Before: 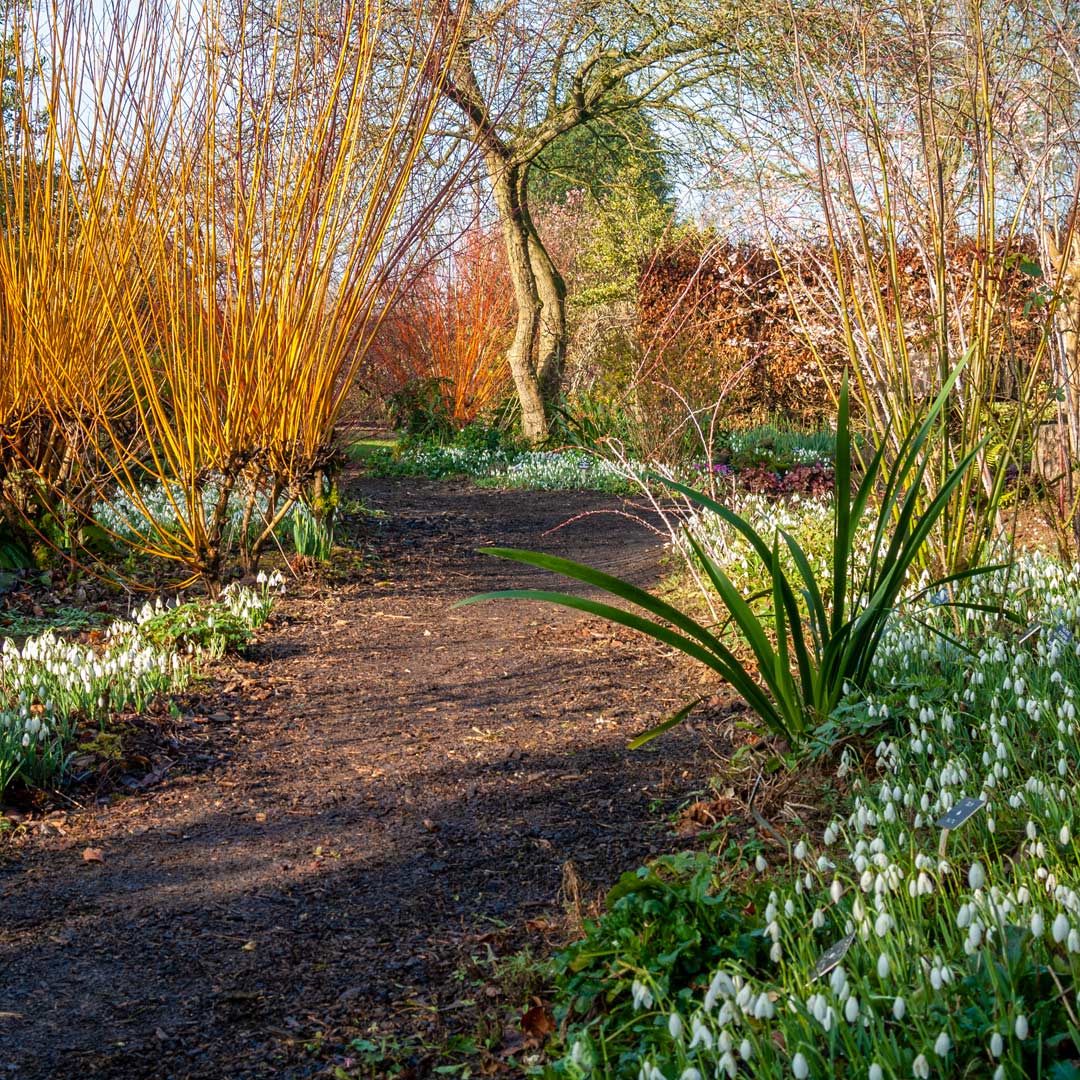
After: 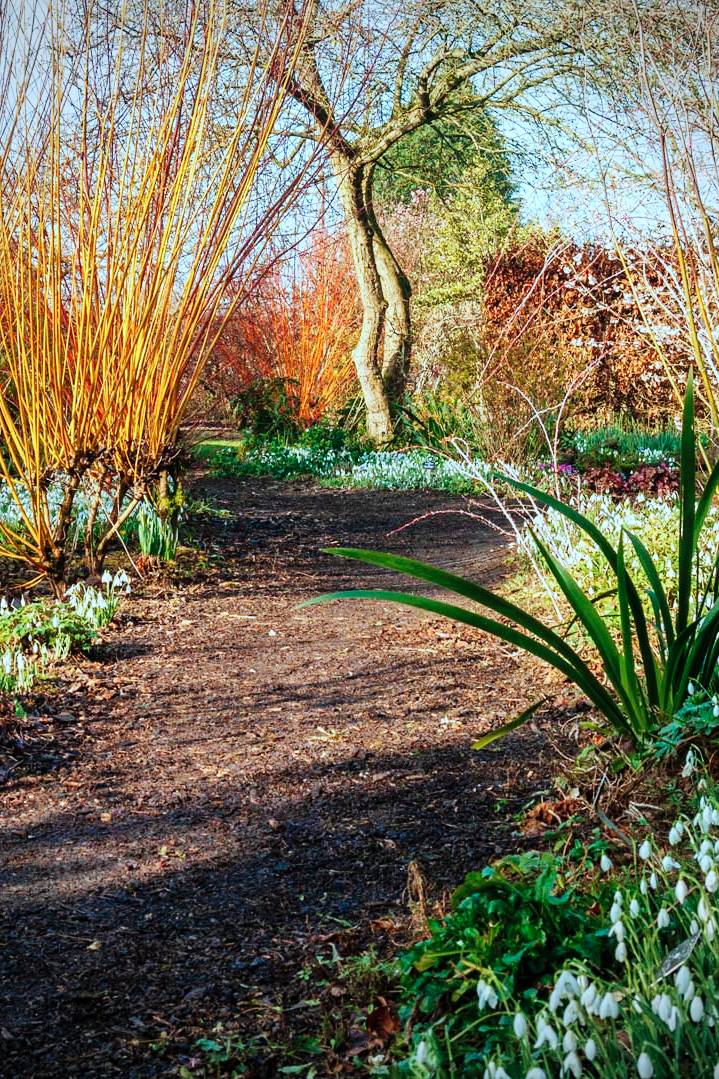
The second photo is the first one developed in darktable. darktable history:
base curve: curves: ch0 [(0, 0) (0.032, 0.025) (0.121, 0.166) (0.206, 0.329) (0.605, 0.79) (1, 1)], preserve colors none
crop and rotate: left 14.385%, right 18.948%
white balance: red 1.029, blue 0.92
color correction: highlights a* -9.35, highlights b* -23.15
exposure: exposure -0.05 EV
vignetting: on, module defaults
